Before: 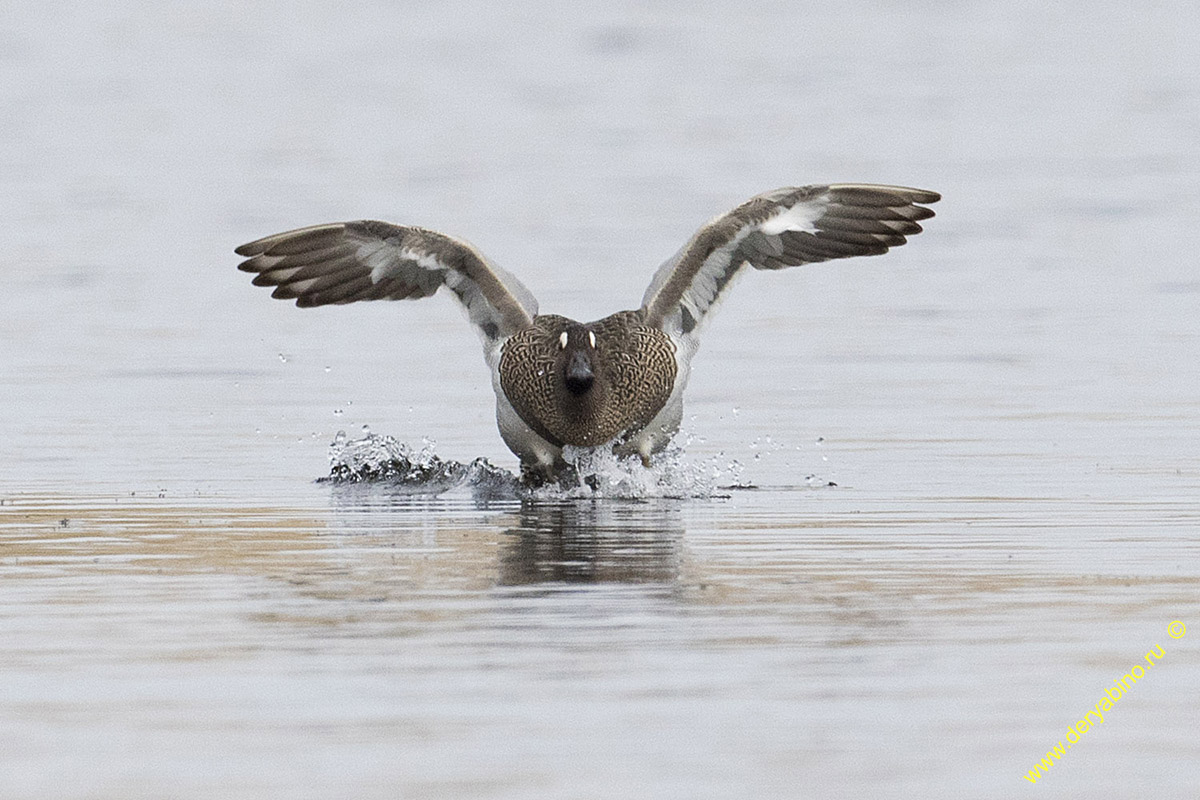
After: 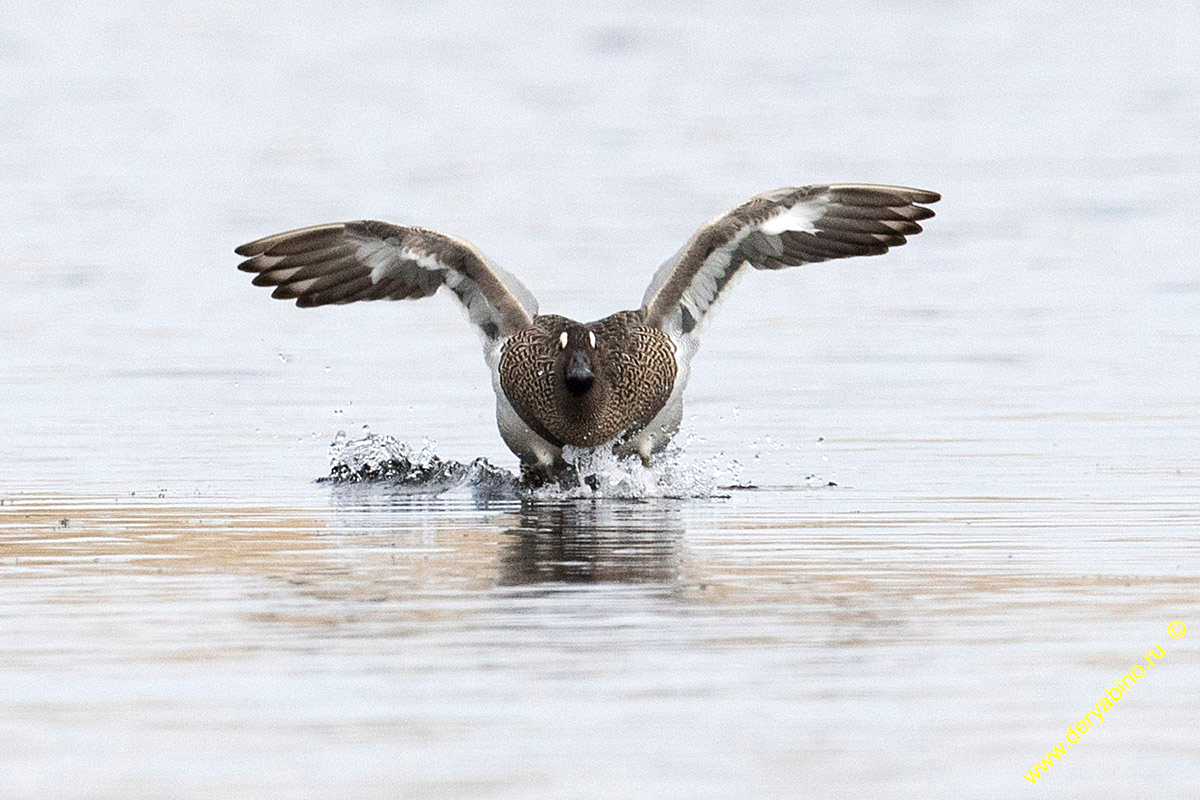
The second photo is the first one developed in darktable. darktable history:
tone equalizer: -8 EV -0.417 EV, -7 EV -0.42 EV, -6 EV -0.367 EV, -5 EV -0.219 EV, -3 EV 0.25 EV, -2 EV 0.307 EV, -1 EV 0.383 EV, +0 EV 0.413 EV, edges refinement/feathering 500, mask exposure compensation -1.57 EV, preserve details no
